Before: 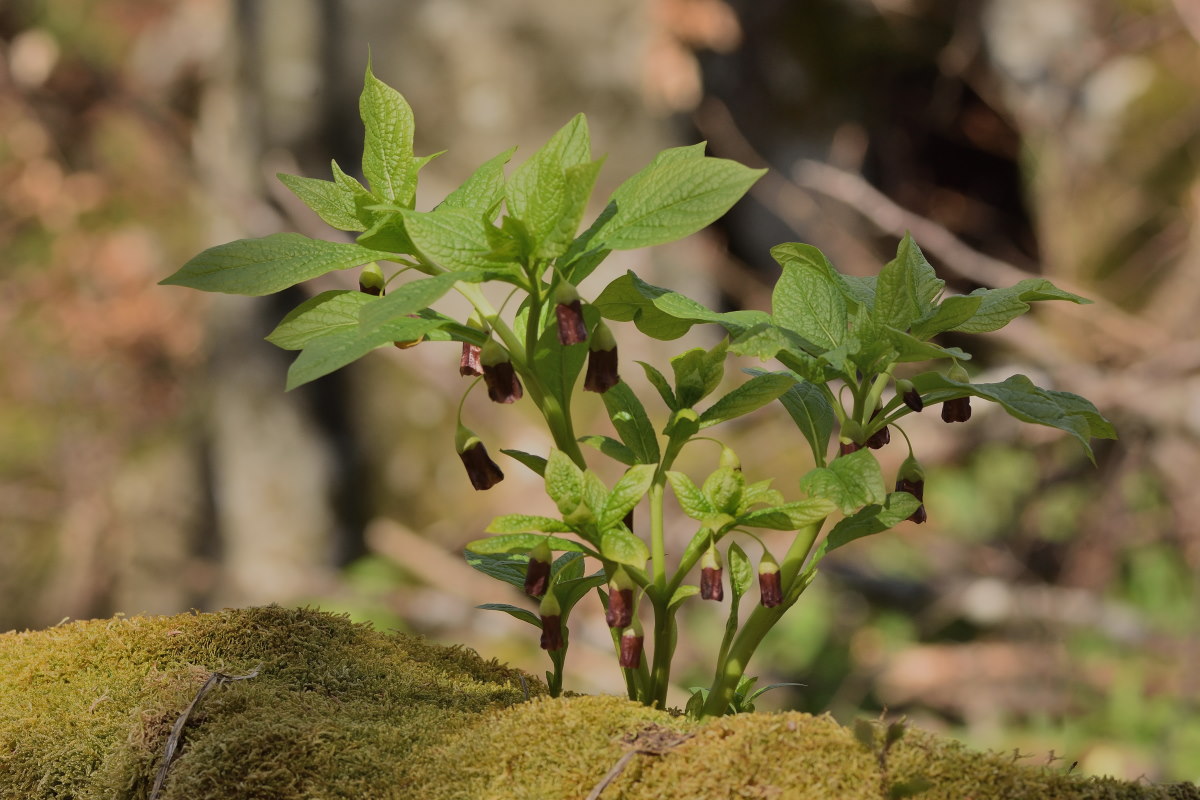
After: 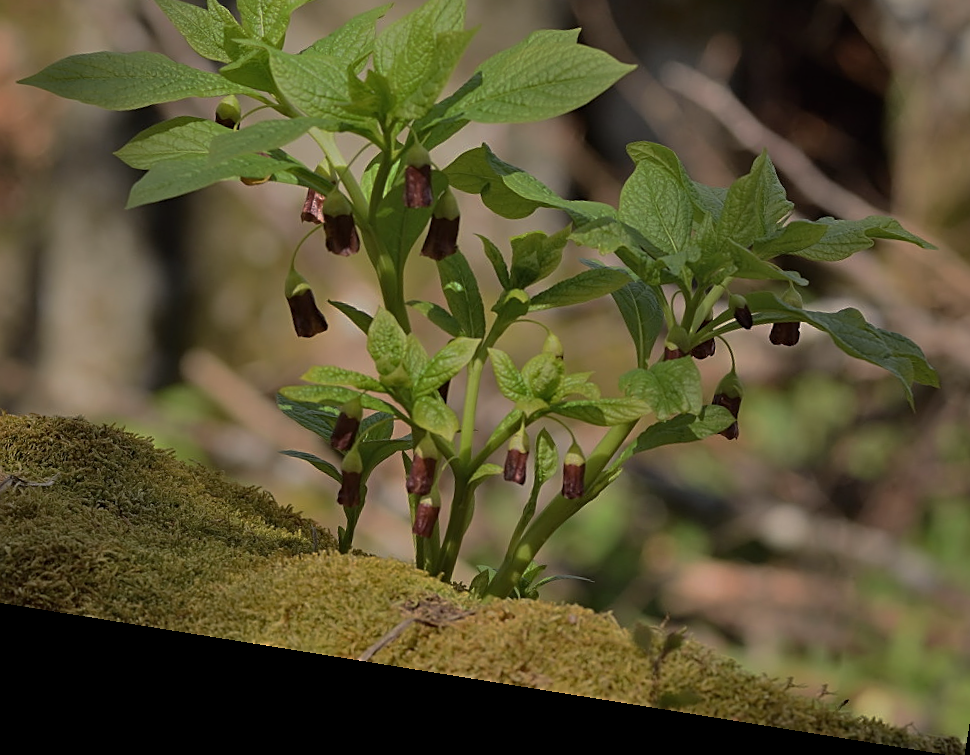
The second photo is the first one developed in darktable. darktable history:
crop: left 16.871%, top 22.857%, right 9.116%
exposure: exposure 0.15 EV, compensate highlight preservation false
white balance: red 0.988, blue 1.017
rotate and perspective: rotation 9.12°, automatic cropping off
shadows and highlights: shadows 0, highlights 40
base curve: curves: ch0 [(0, 0) (0.595, 0.418) (1, 1)], preserve colors none
sharpen: on, module defaults
